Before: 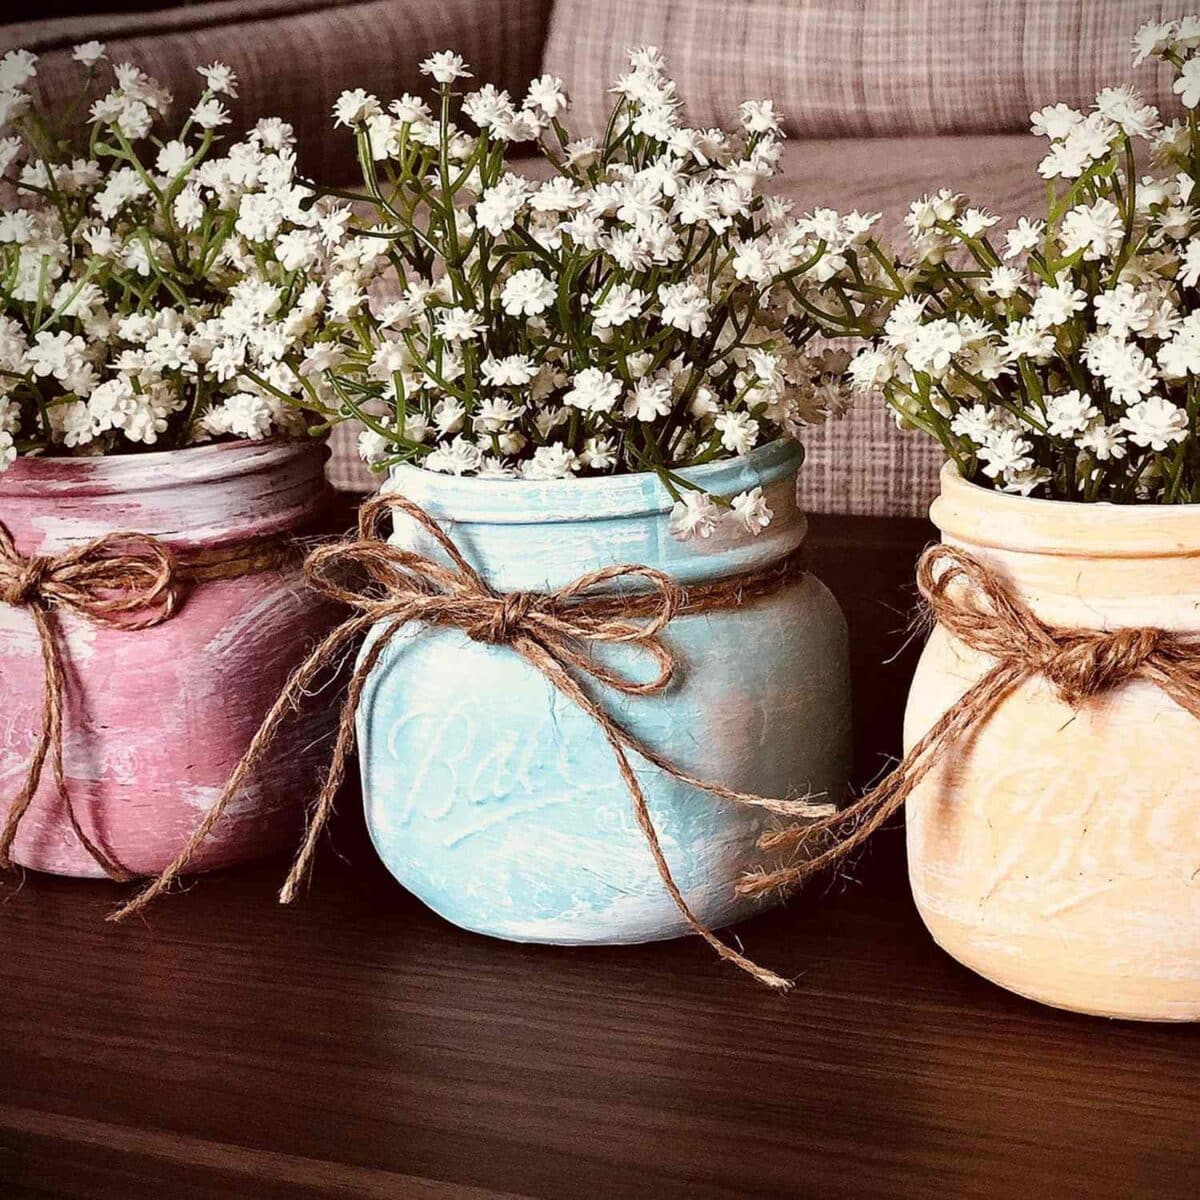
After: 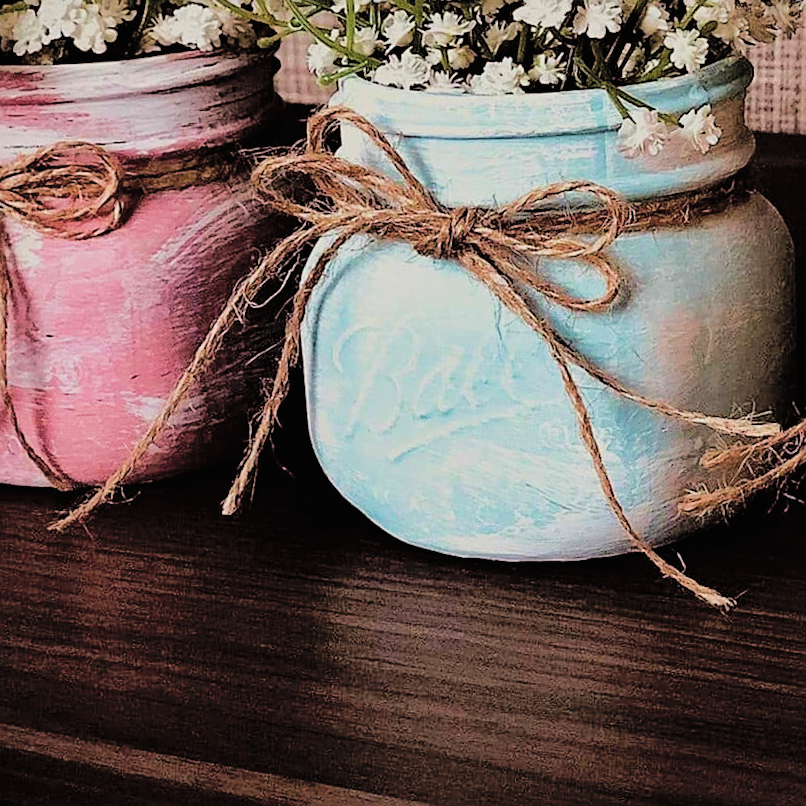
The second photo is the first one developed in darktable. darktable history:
exposure: exposure 0.127 EV, compensate highlight preservation false
white balance: emerald 1
velvia: on, module defaults
shadows and highlights: shadows 40, highlights -60
crop and rotate: angle -0.82°, left 3.85%, top 31.828%, right 27.992%
filmic rgb: black relative exposure -5 EV, hardness 2.88, contrast 1.3, highlights saturation mix -30%
contrast brightness saturation: brightness 0.15
sharpen: on, module defaults
